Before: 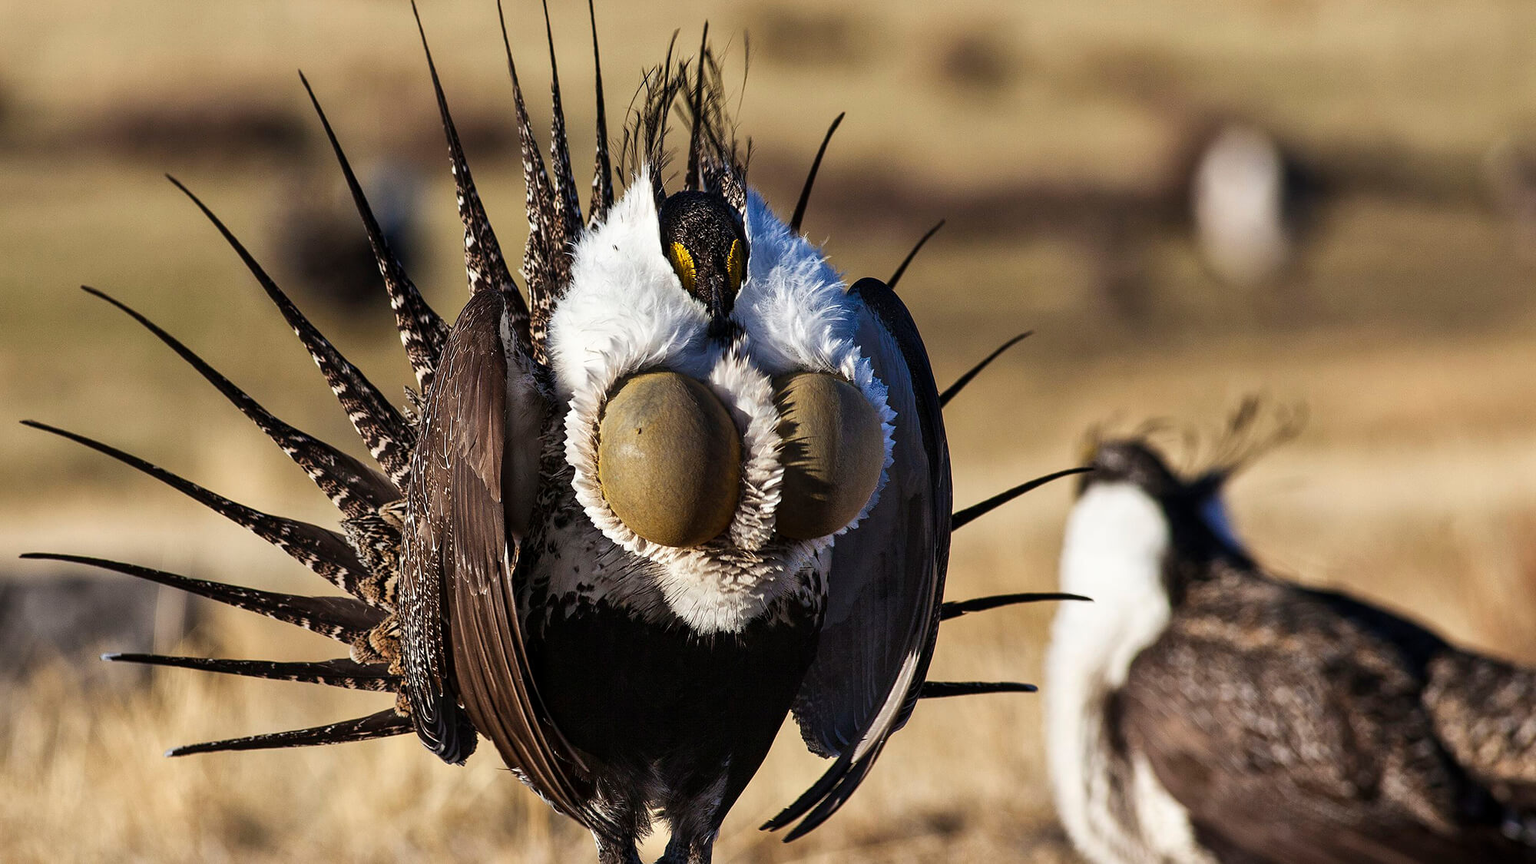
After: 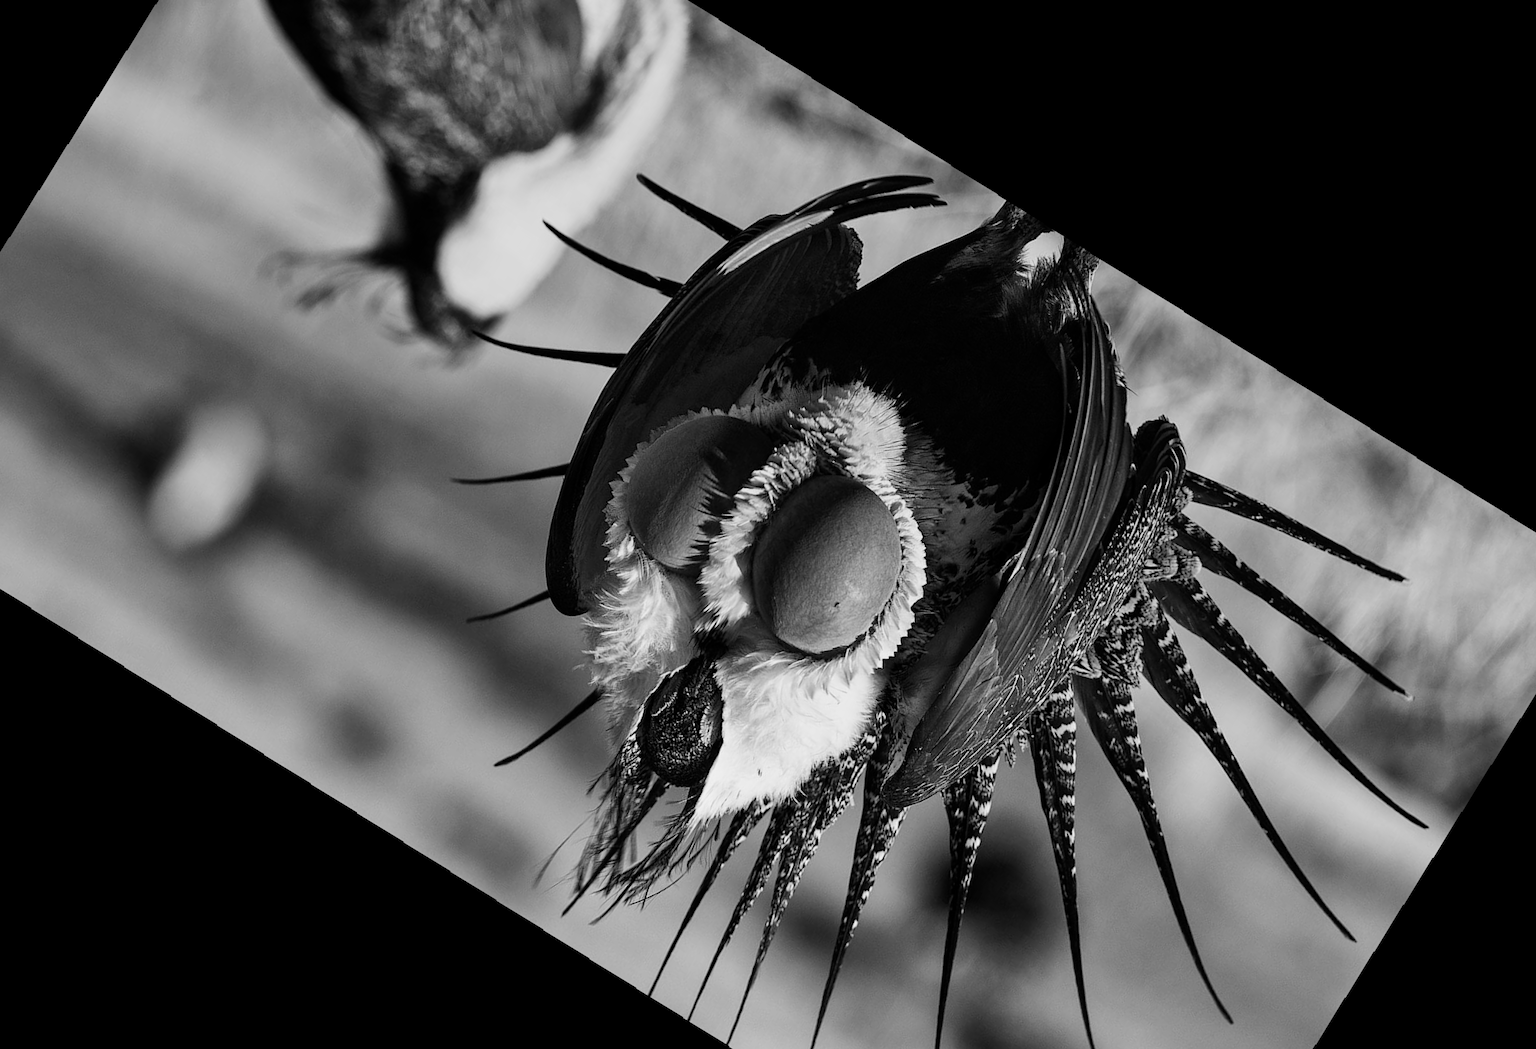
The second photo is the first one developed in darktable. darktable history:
monochrome: a 1.94, b -0.638
crop and rotate: angle 148.68°, left 9.111%, top 15.603%, right 4.588%, bottom 17.041%
tone equalizer: on, module defaults
tone curve: curves: ch0 [(0, 0) (0.004, 0.002) (0.02, 0.013) (0.218, 0.218) (0.664, 0.718) (0.832, 0.873) (1, 1)], preserve colors none
graduated density: rotation 5.63°, offset 76.9
rgb curve: curves: ch2 [(0, 0) (0.567, 0.512) (1, 1)], mode RGB, independent channels
rotate and perspective: rotation 0.8°, automatic cropping off
